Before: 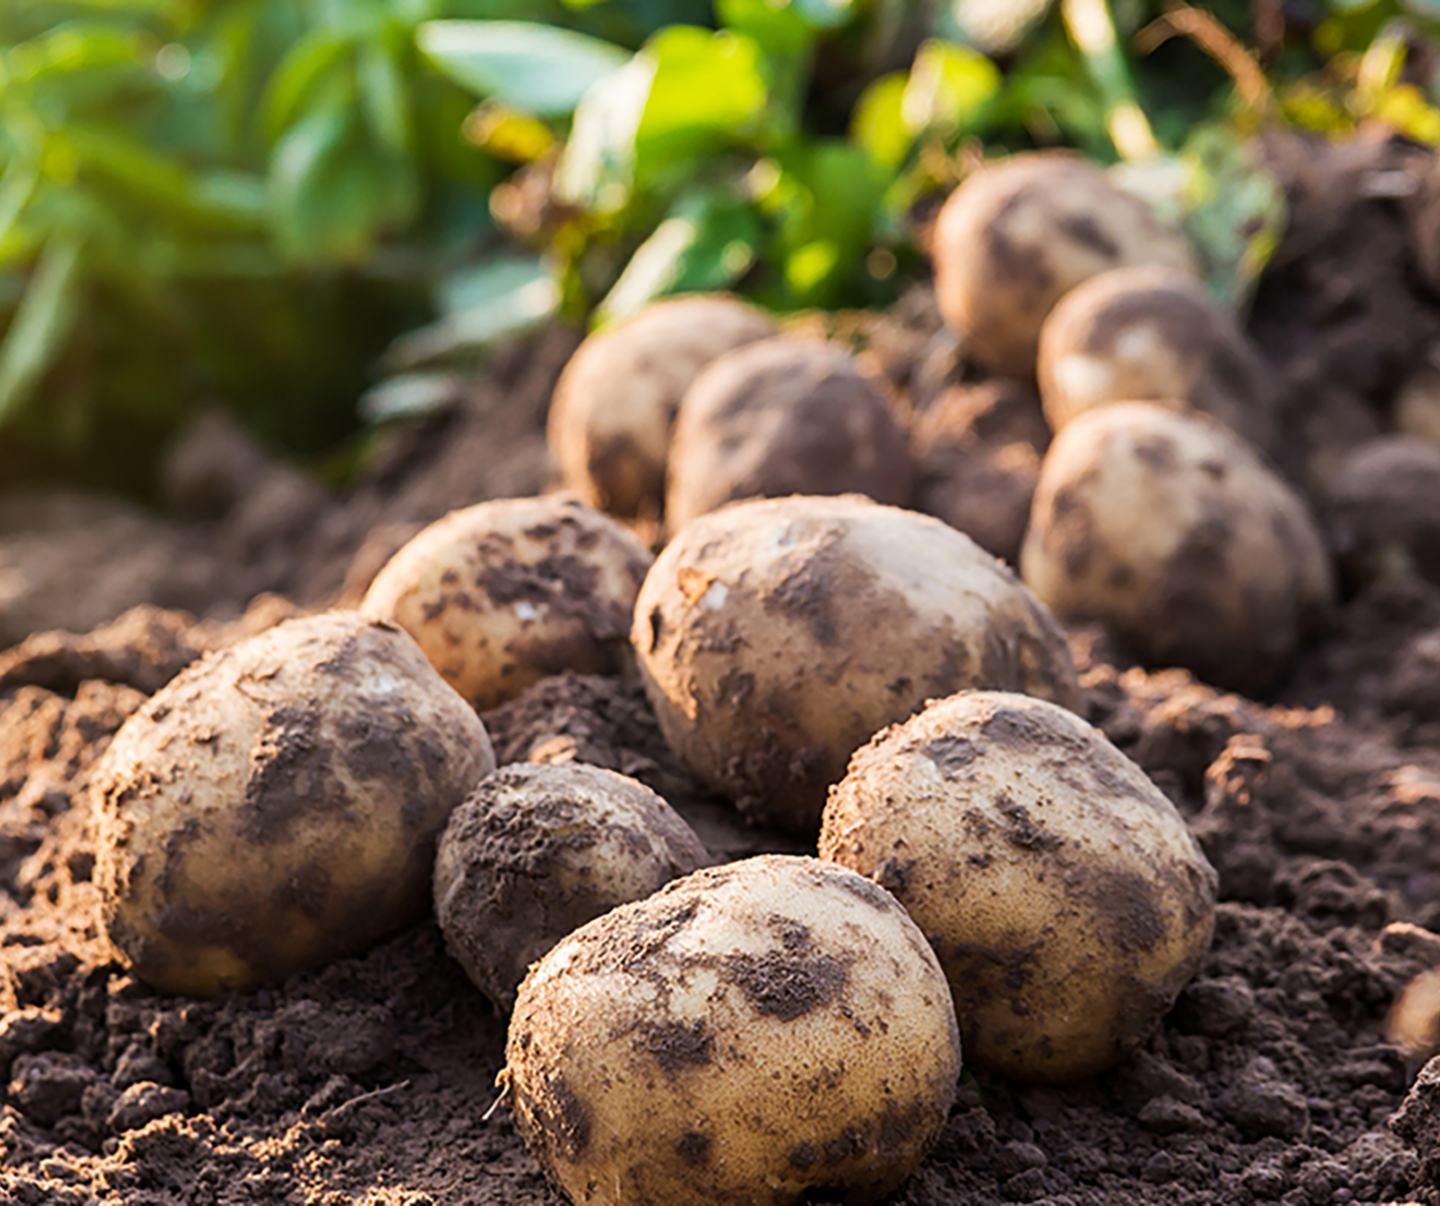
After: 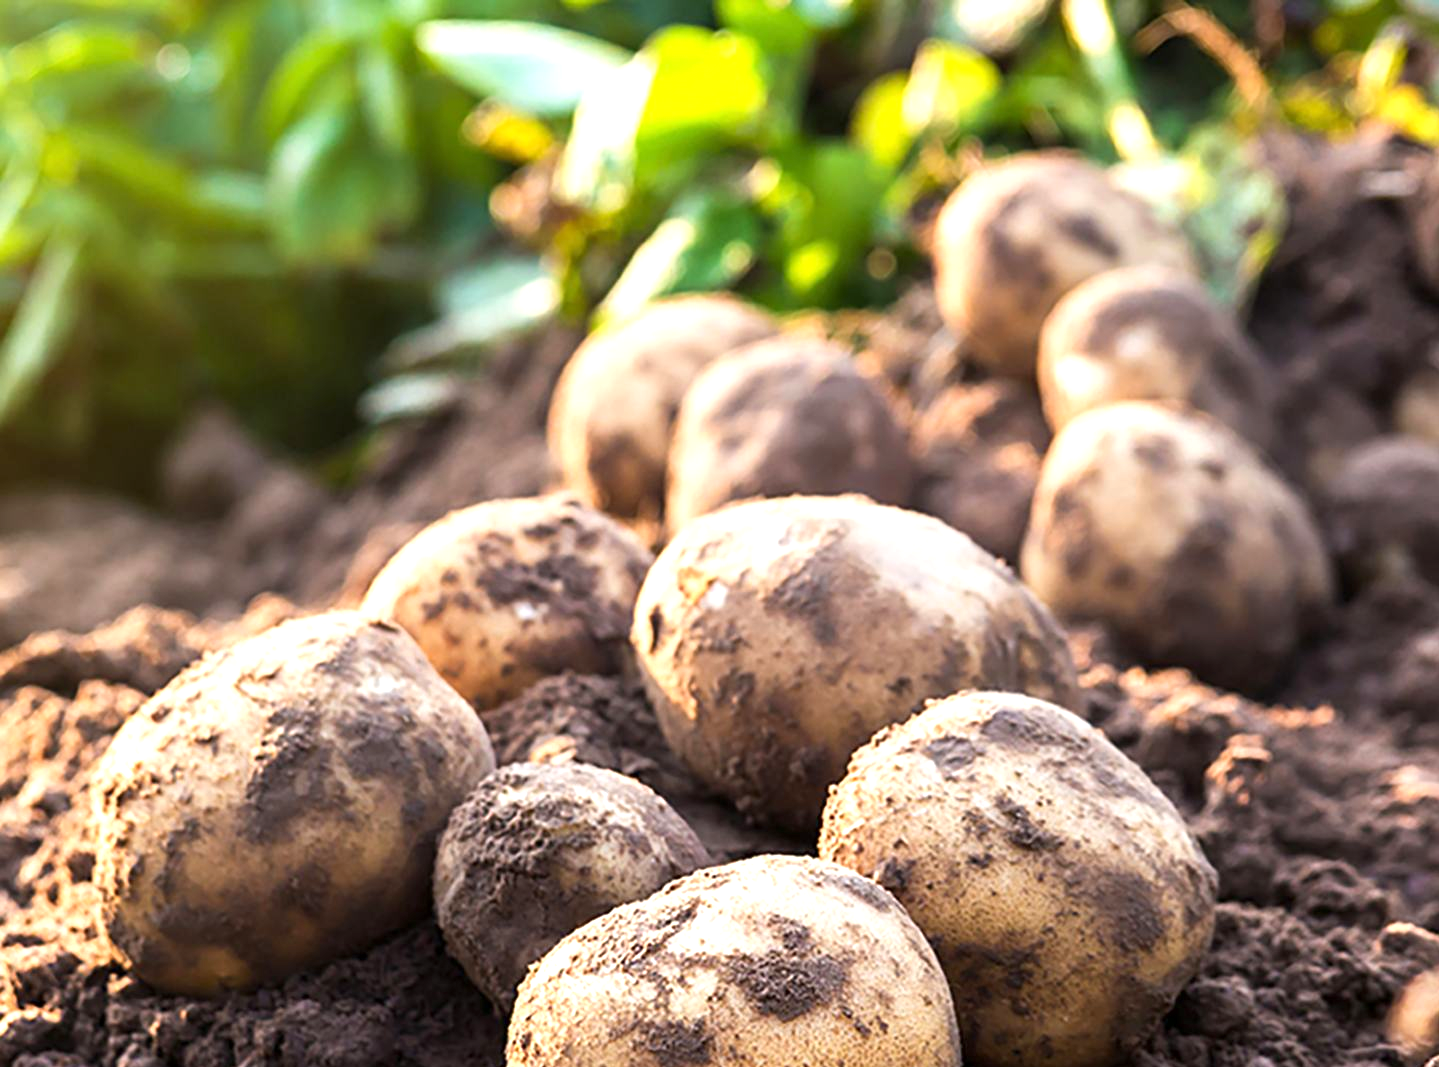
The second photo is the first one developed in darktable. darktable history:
exposure: exposure 0.74 EV, compensate highlight preservation false
crop and rotate: top 0%, bottom 11.49%
